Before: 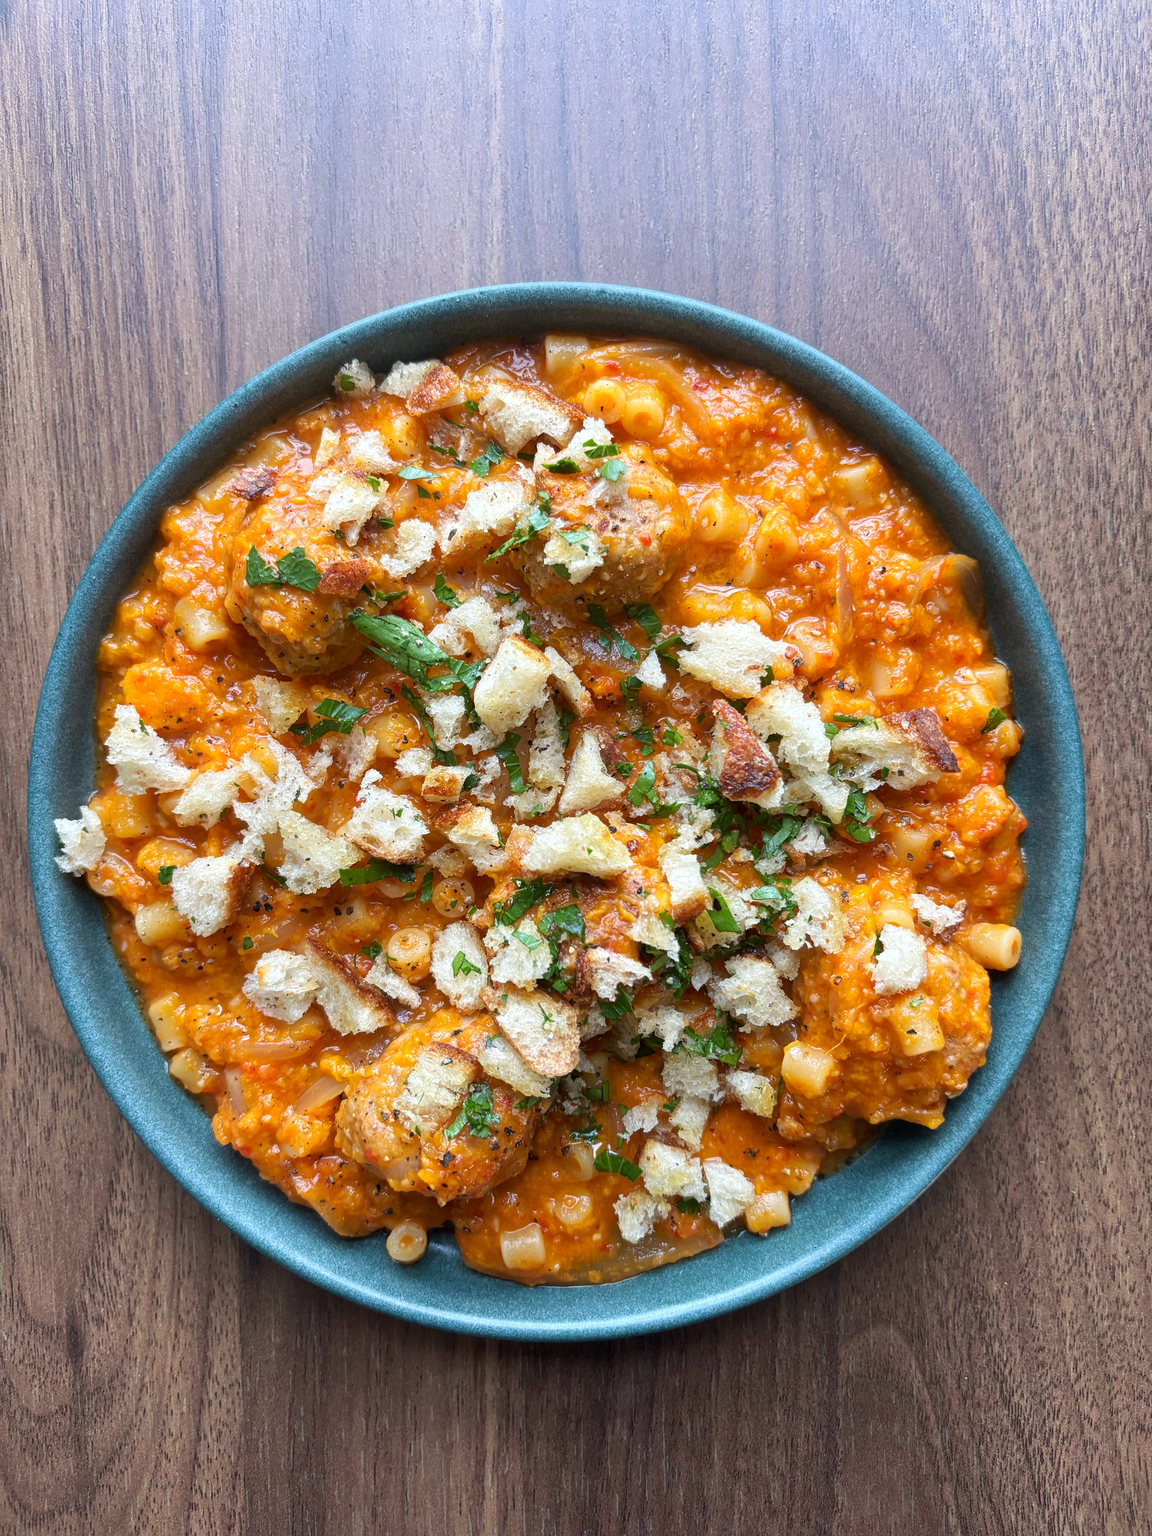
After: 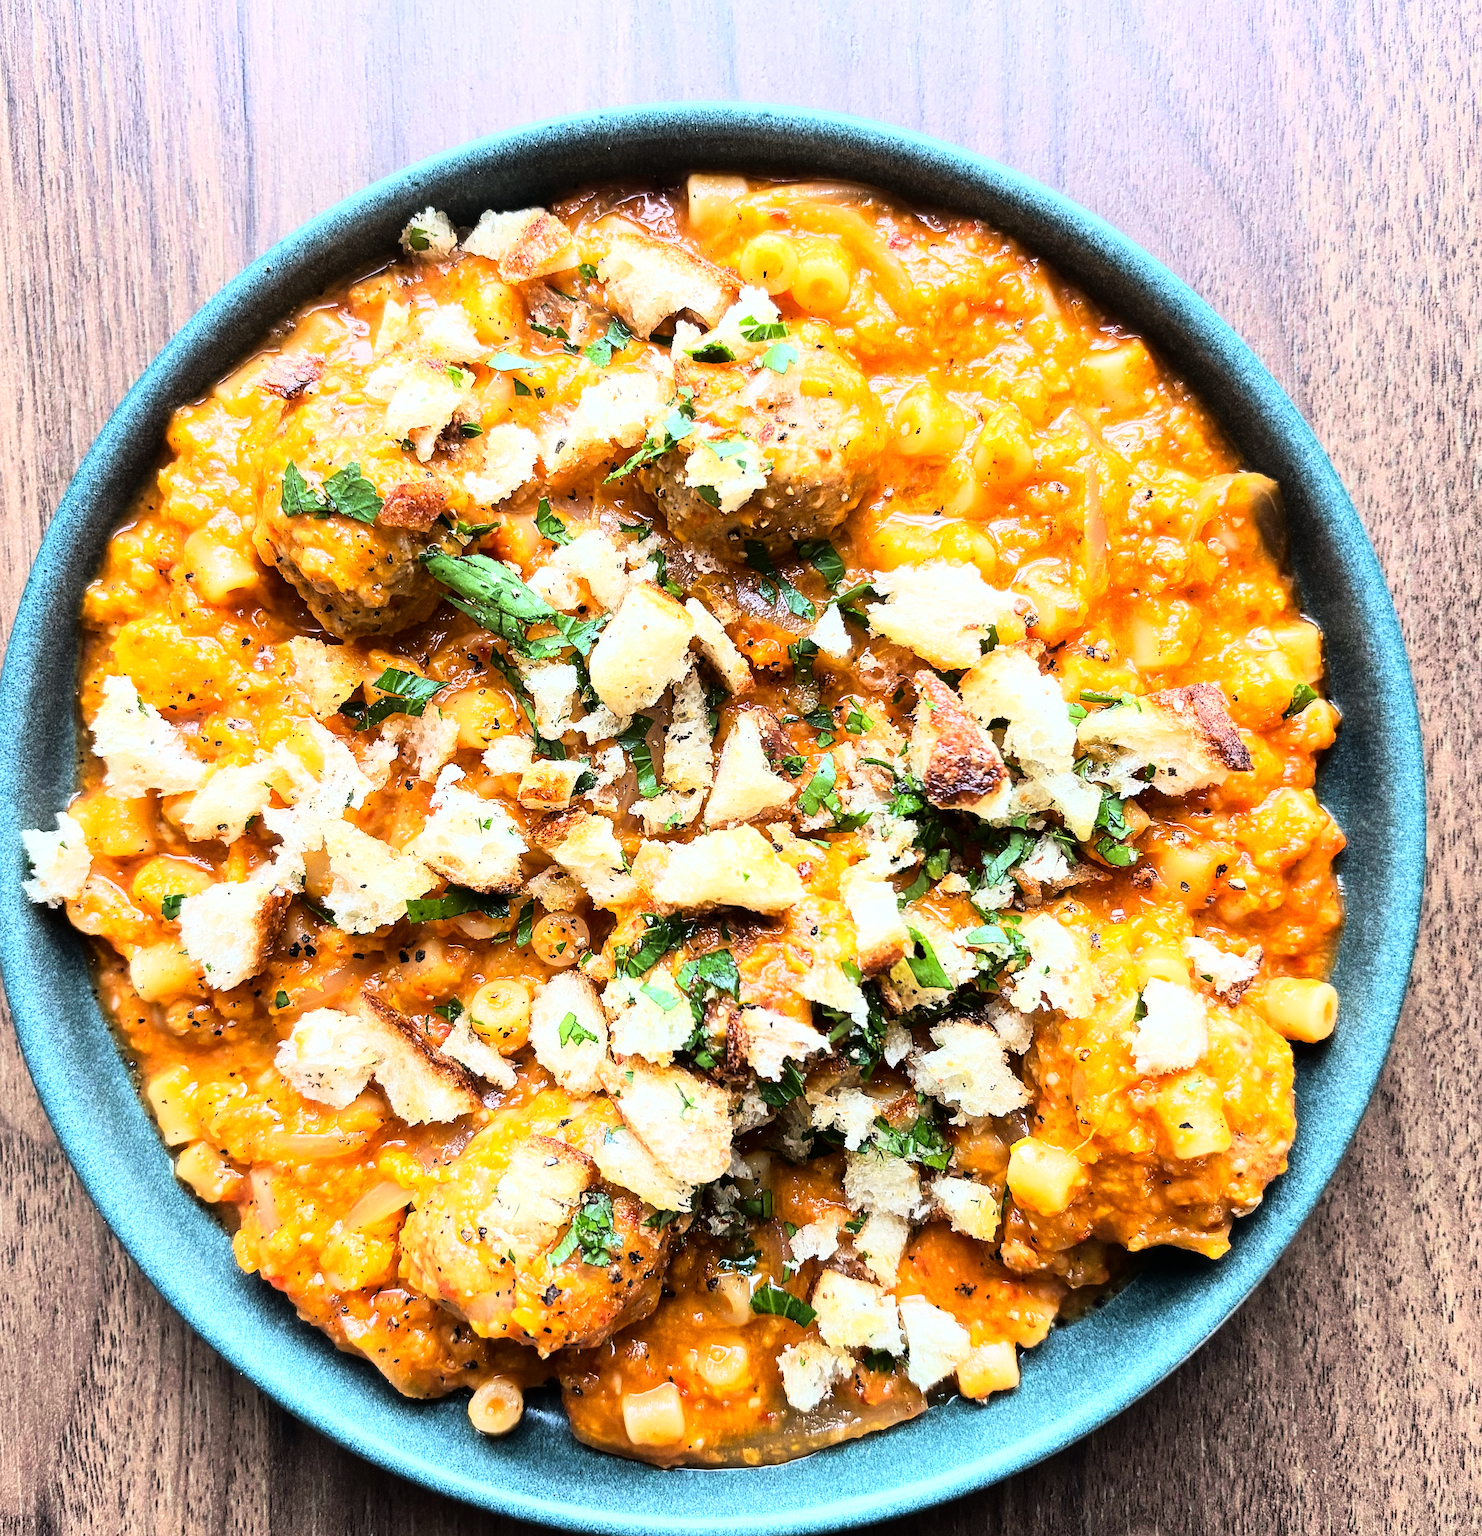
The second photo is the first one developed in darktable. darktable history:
rgb curve: curves: ch0 [(0, 0) (0.21, 0.15) (0.24, 0.21) (0.5, 0.75) (0.75, 0.96) (0.89, 0.99) (1, 1)]; ch1 [(0, 0.02) (0.21, 0.13) (0.25, 0.2) (0.5, 0.67) (0.75, 0.9) (0.89, 0.97) (1, 1)]; ch2 [(0, 0.02) (0.21, 0.13) (0.25, 0.2) (0.5, 0.67) (0.75, 0.9) (0.89, 0.97) (1, 1)], compensate middle gray true
sharpen: on, module defaults
crop and rotate: left 2.991%, top 13.302%, right 1.981%, bottom 12.636%
rotate and perspective: rotation 0.192°, lens shift (horizontal) -0.015, crop left 0.005, crop right 0.996, crop top 0.006, crop bottom 0.99
